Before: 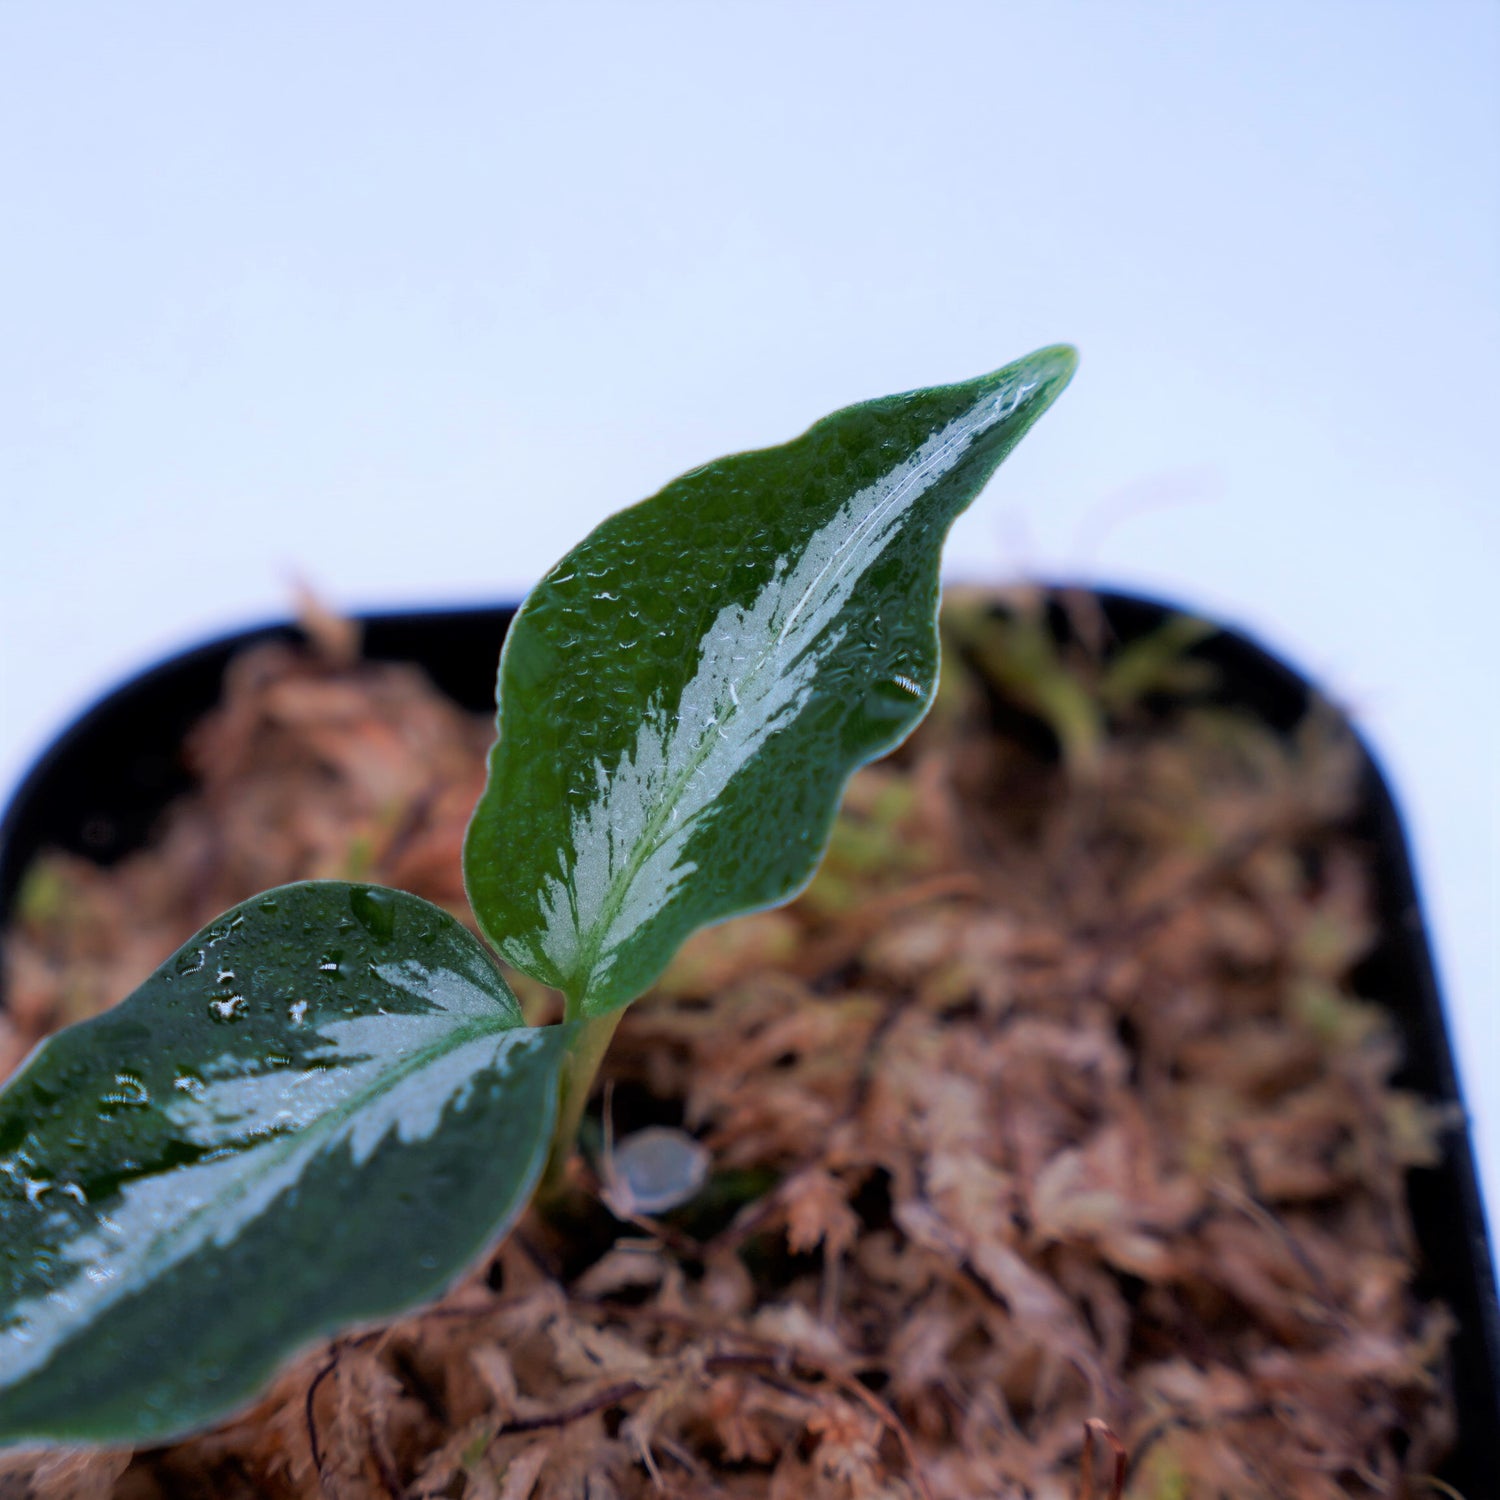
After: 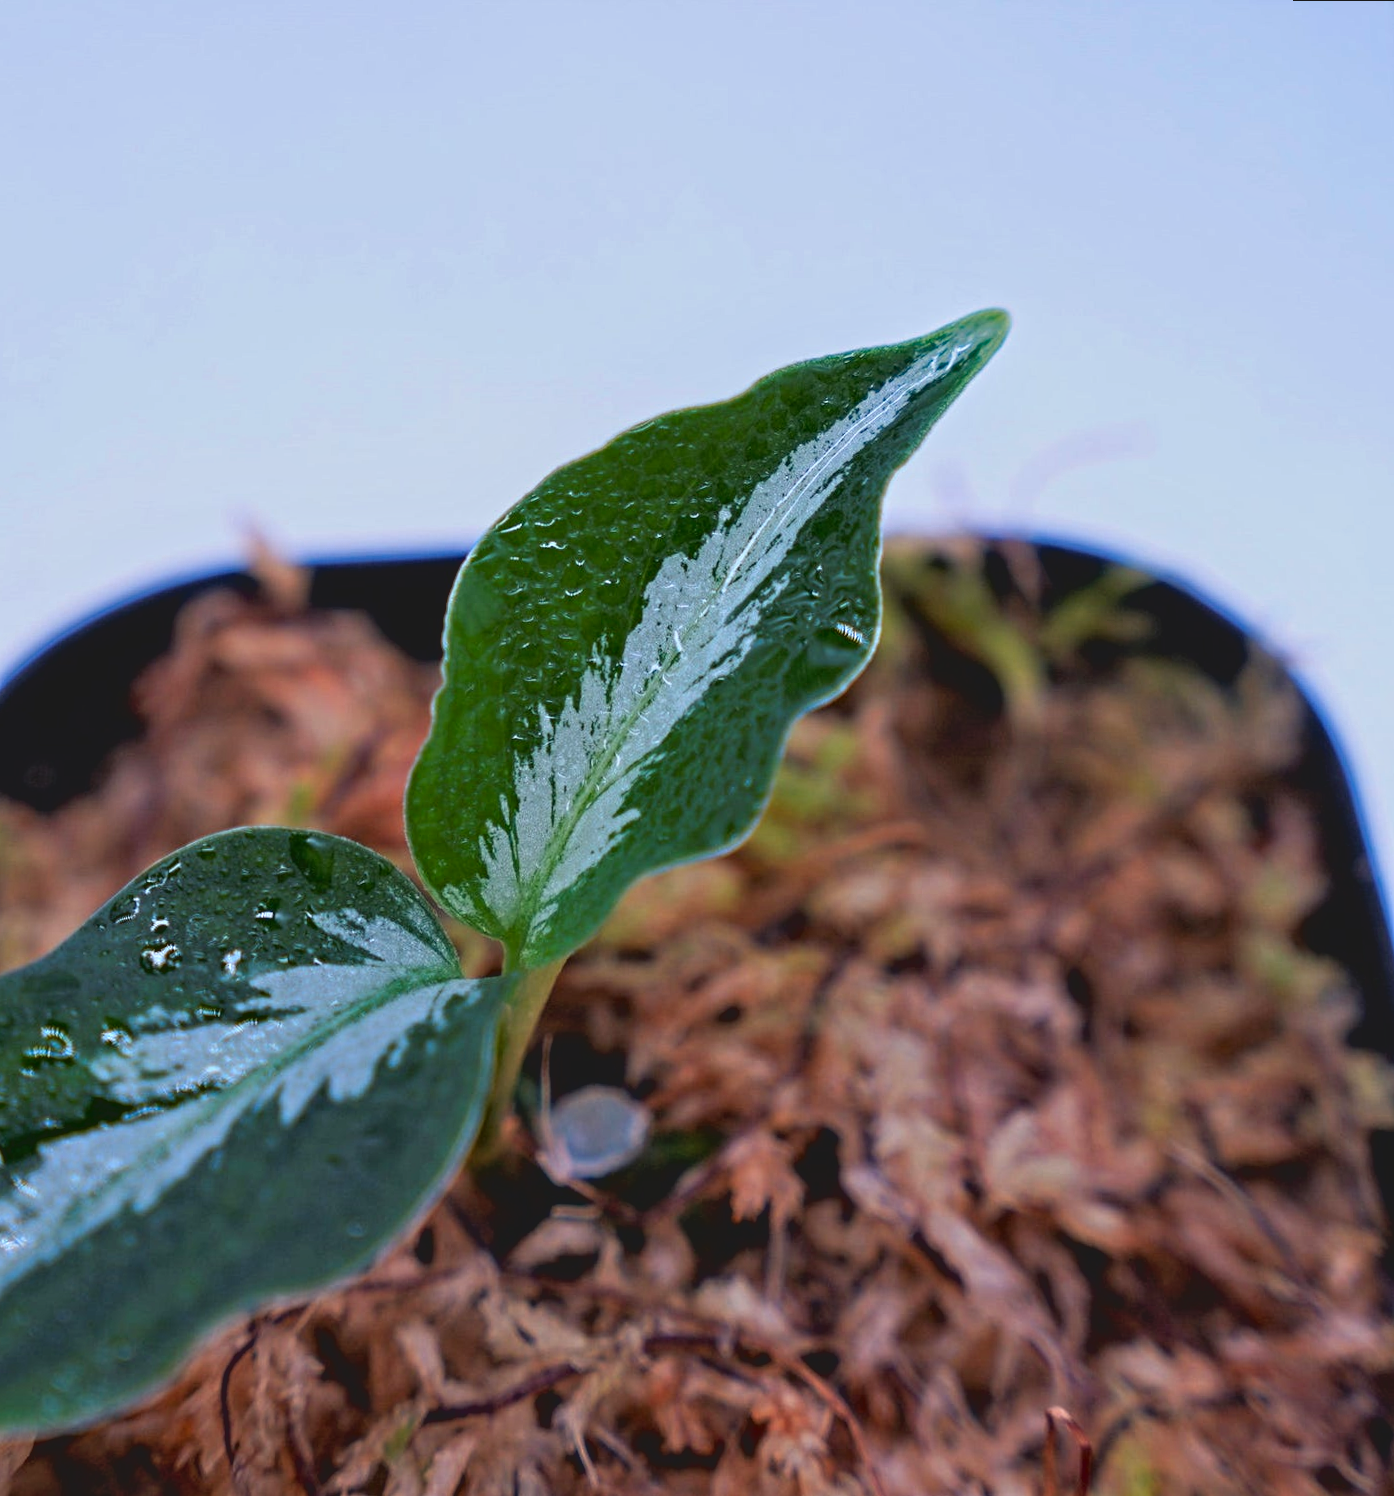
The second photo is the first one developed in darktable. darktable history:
contrast equalizer: octaves 7, y [[0.5, 0.542, 0.583, 0.625, 0.667, 0.708], [0.5 ×6], [0.5 ×6], [0 ×6], [0 ×6]]
rotate and perspective: rotation 0.215°, lens shift (vertical) -0.139, crop left 0.069, crop right 0.939, crop top 0.002, crop bottom 0.996
contrast brightness saturation: contrast -0.19, saturation 0.19
